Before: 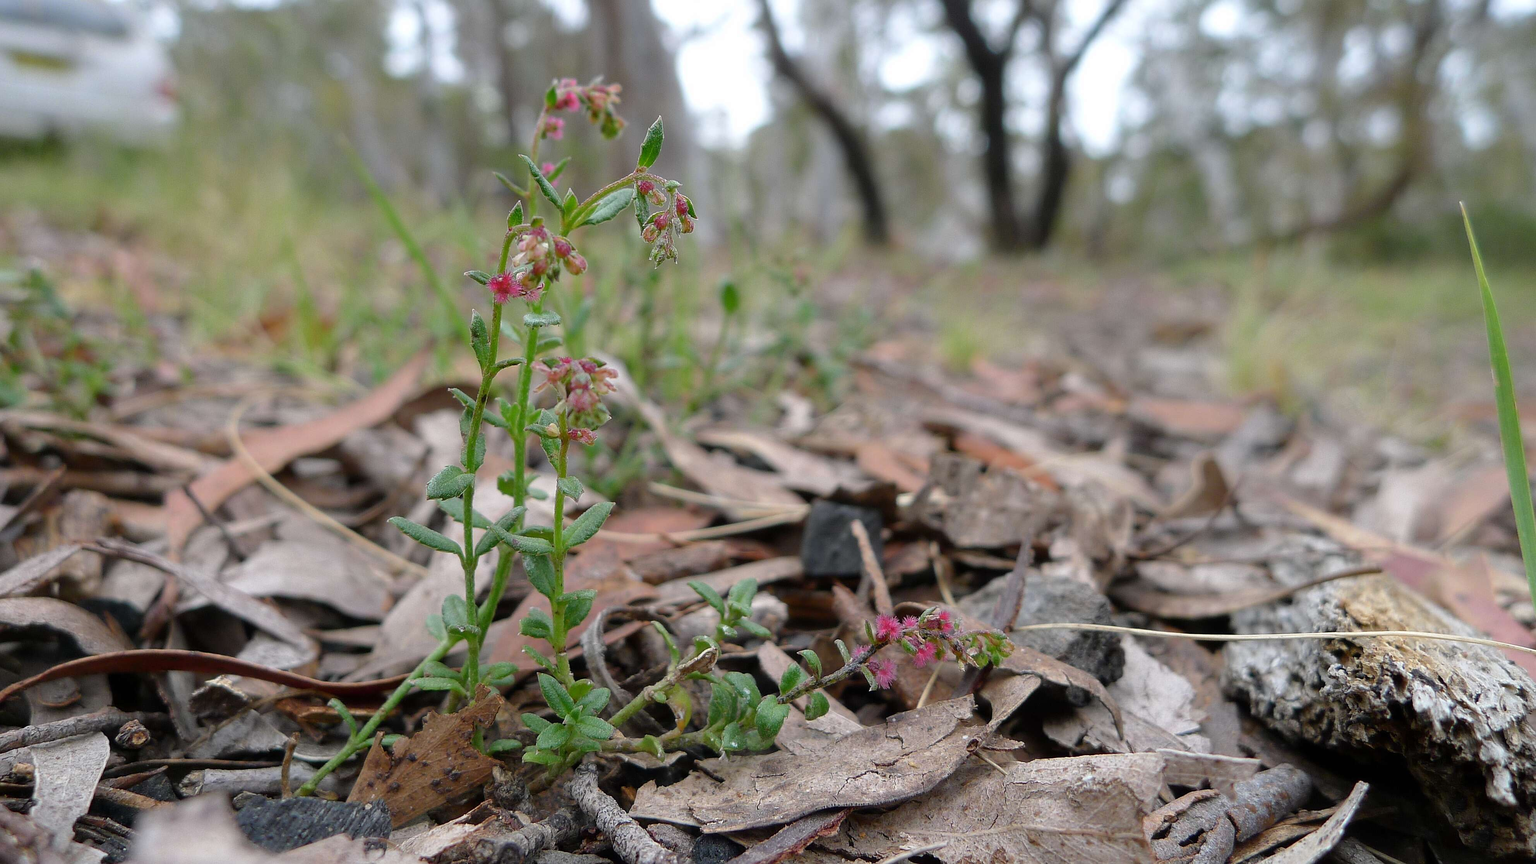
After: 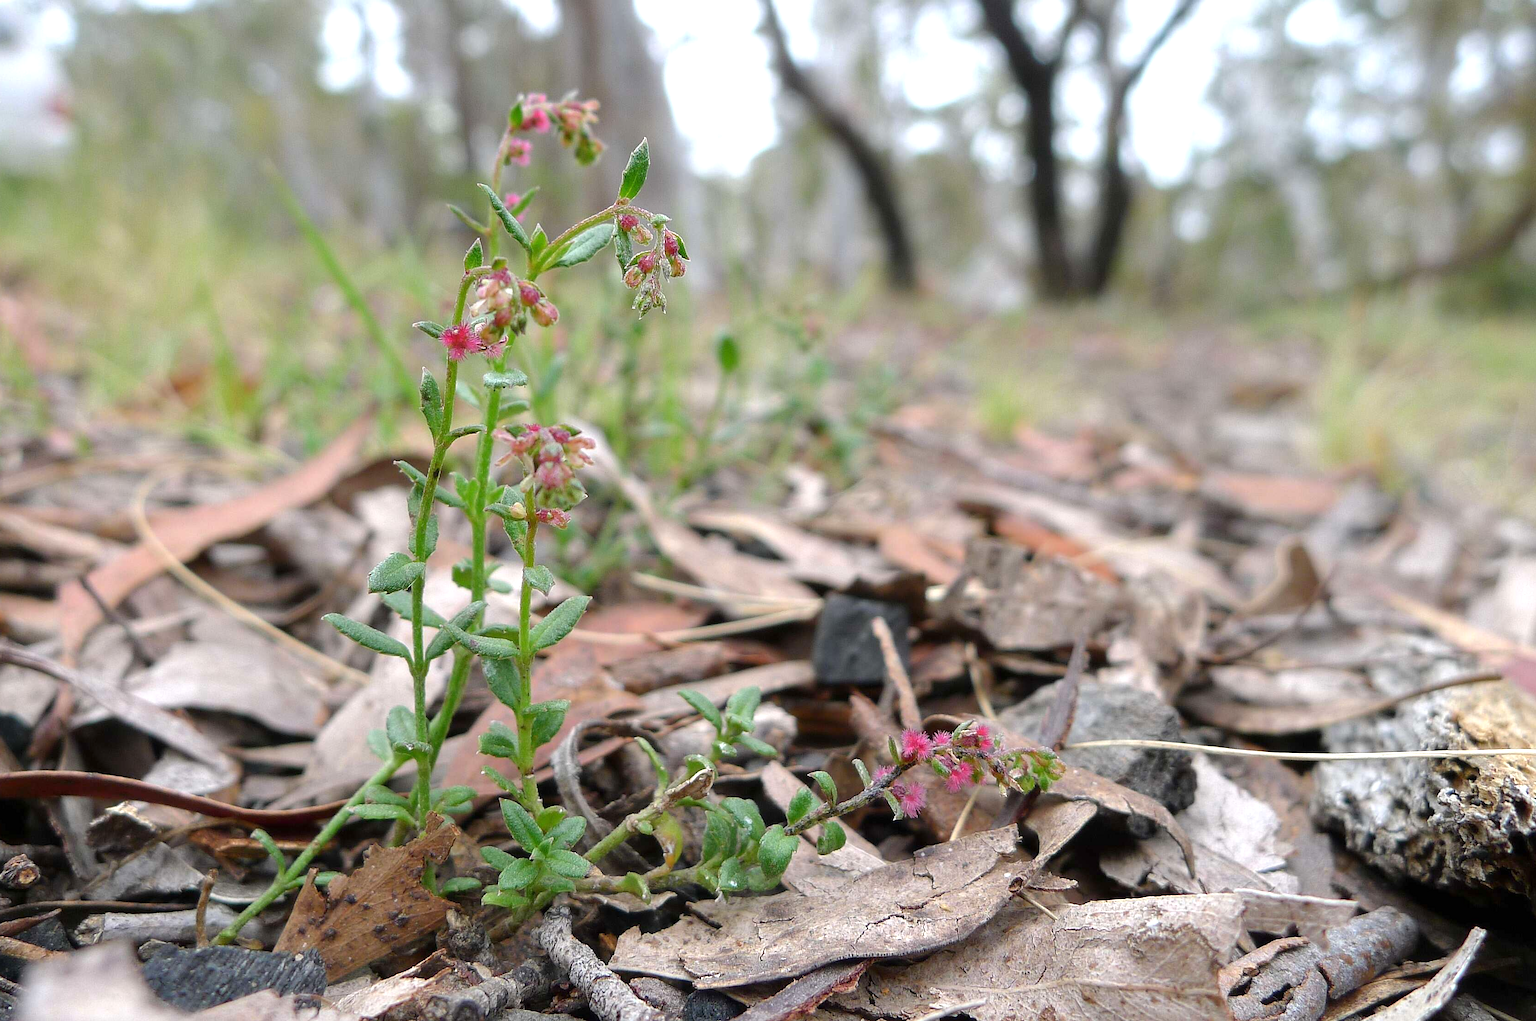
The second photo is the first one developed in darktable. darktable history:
crop: left 7.598%, right 7.873%
exposure: exposure 0.6 EV, compensate highlight preservation false
